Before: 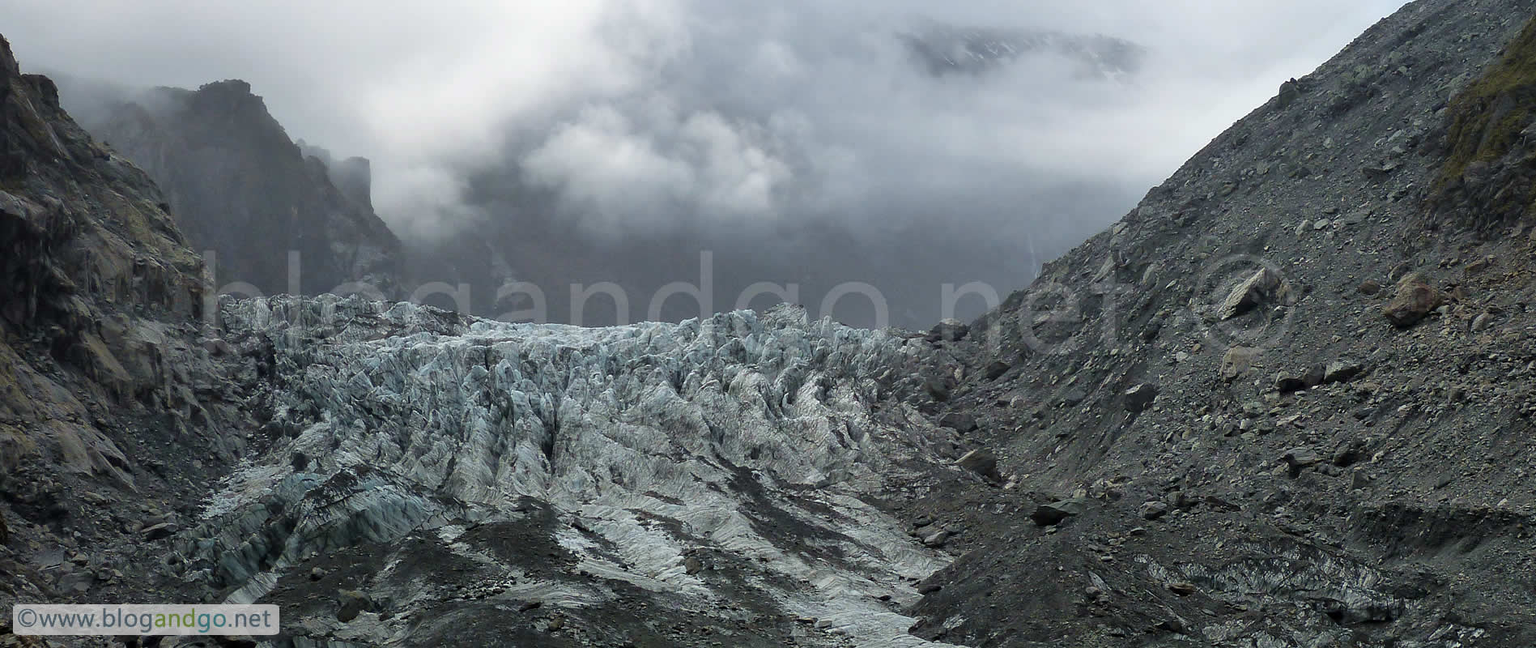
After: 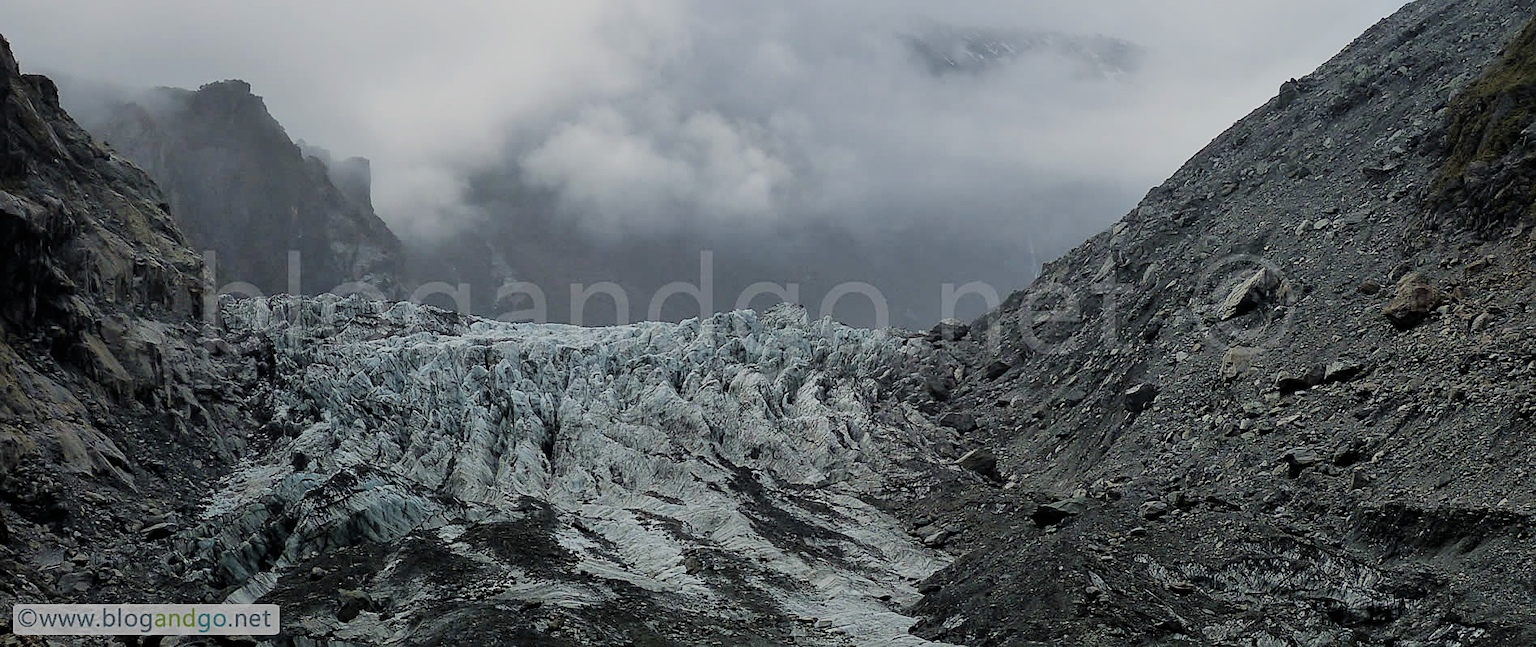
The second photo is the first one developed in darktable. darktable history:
sharpen: on, module defaults
filmic rgb: black relative exposure -6.82 EV, white relative exposure 5.89 EV, hardness 2.71
